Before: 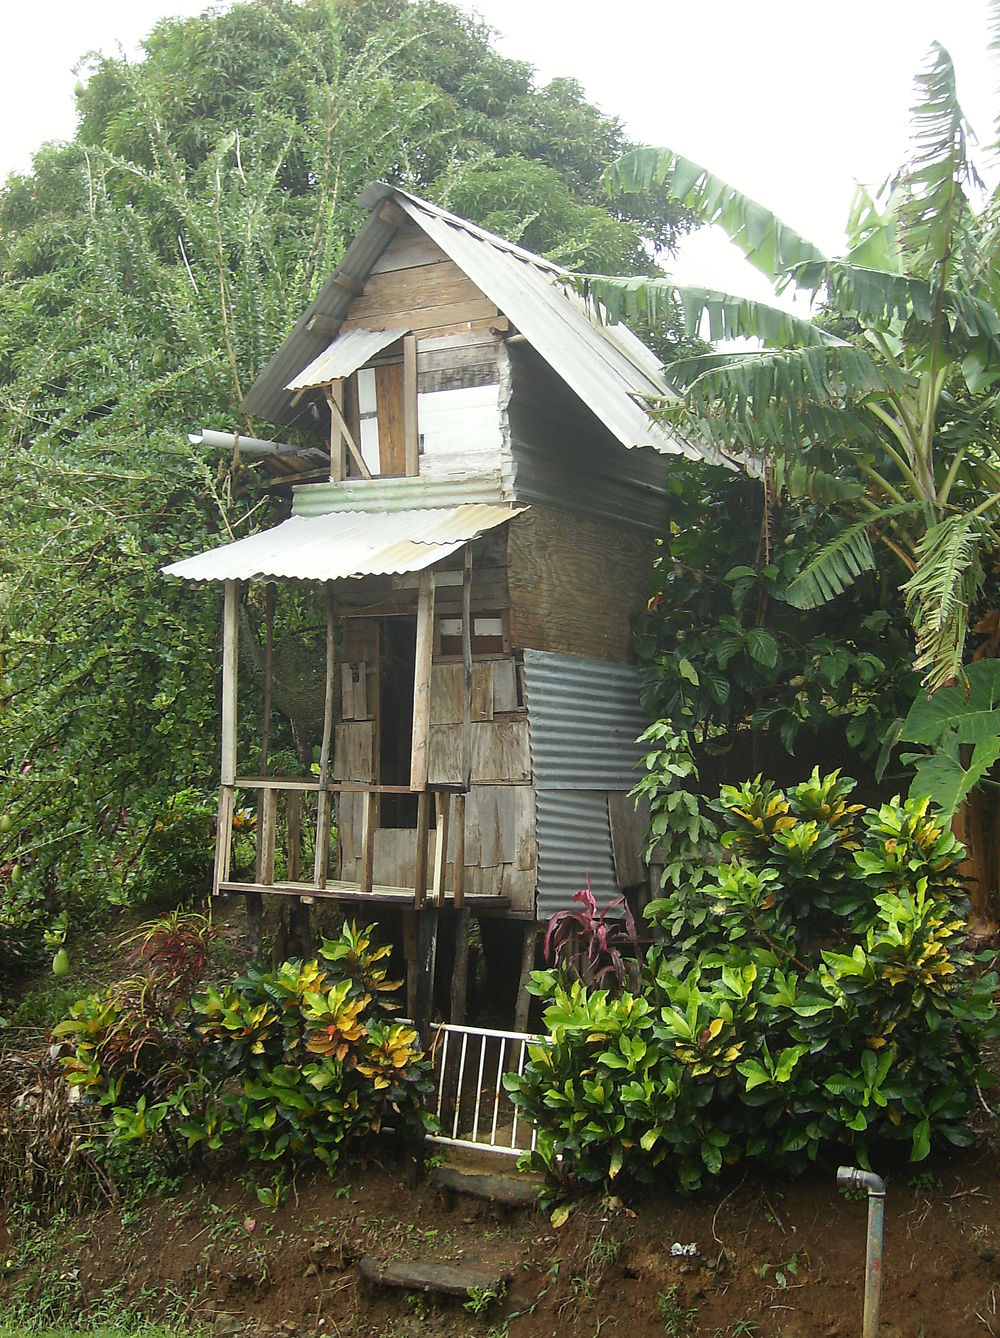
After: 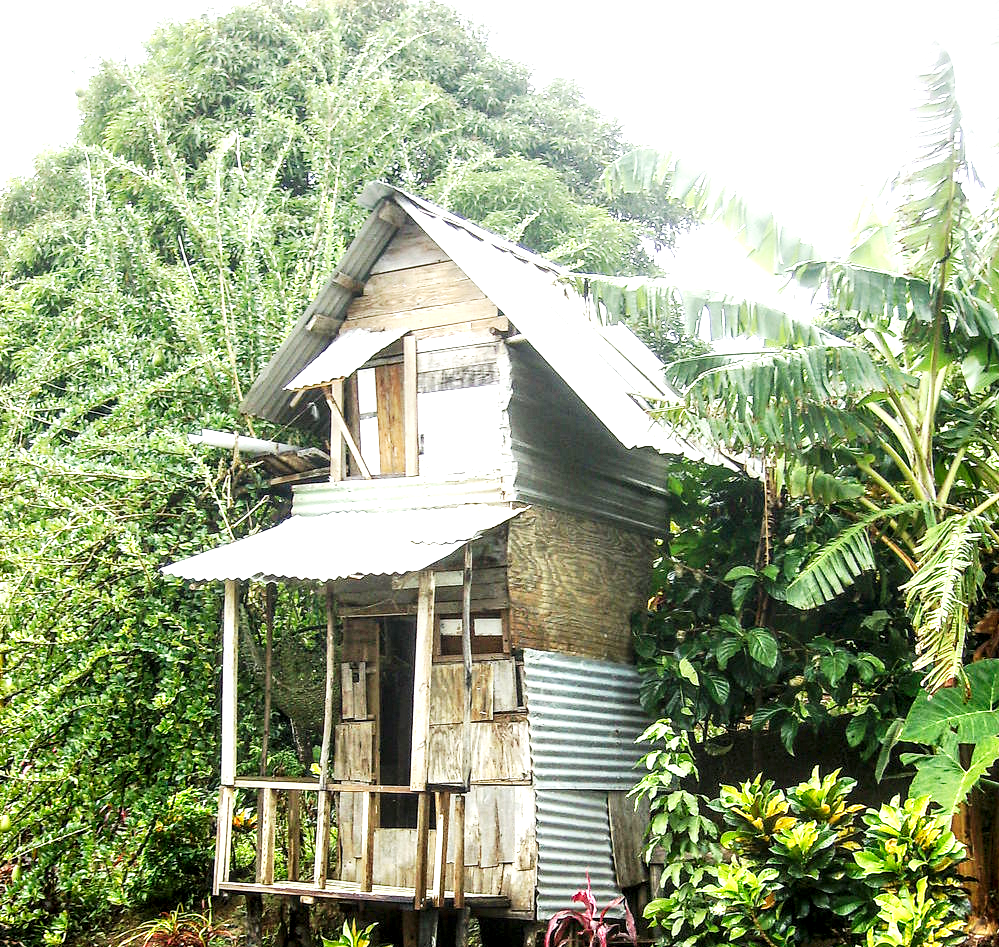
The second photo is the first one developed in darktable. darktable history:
local contrast: highlights 65%, shadows 54%, detail 169%, midtone range 0.507
crop: right 0.001%, bottom 29.148%
base curve: curves: ch0 [(0, 0) (0.007, 0.004) (0.027, 0.03) (0.046, 0.07) (0.207, 0.54) (0.442, 0.872) (0.673, 0.972) (1, 1)], preserve colors none
